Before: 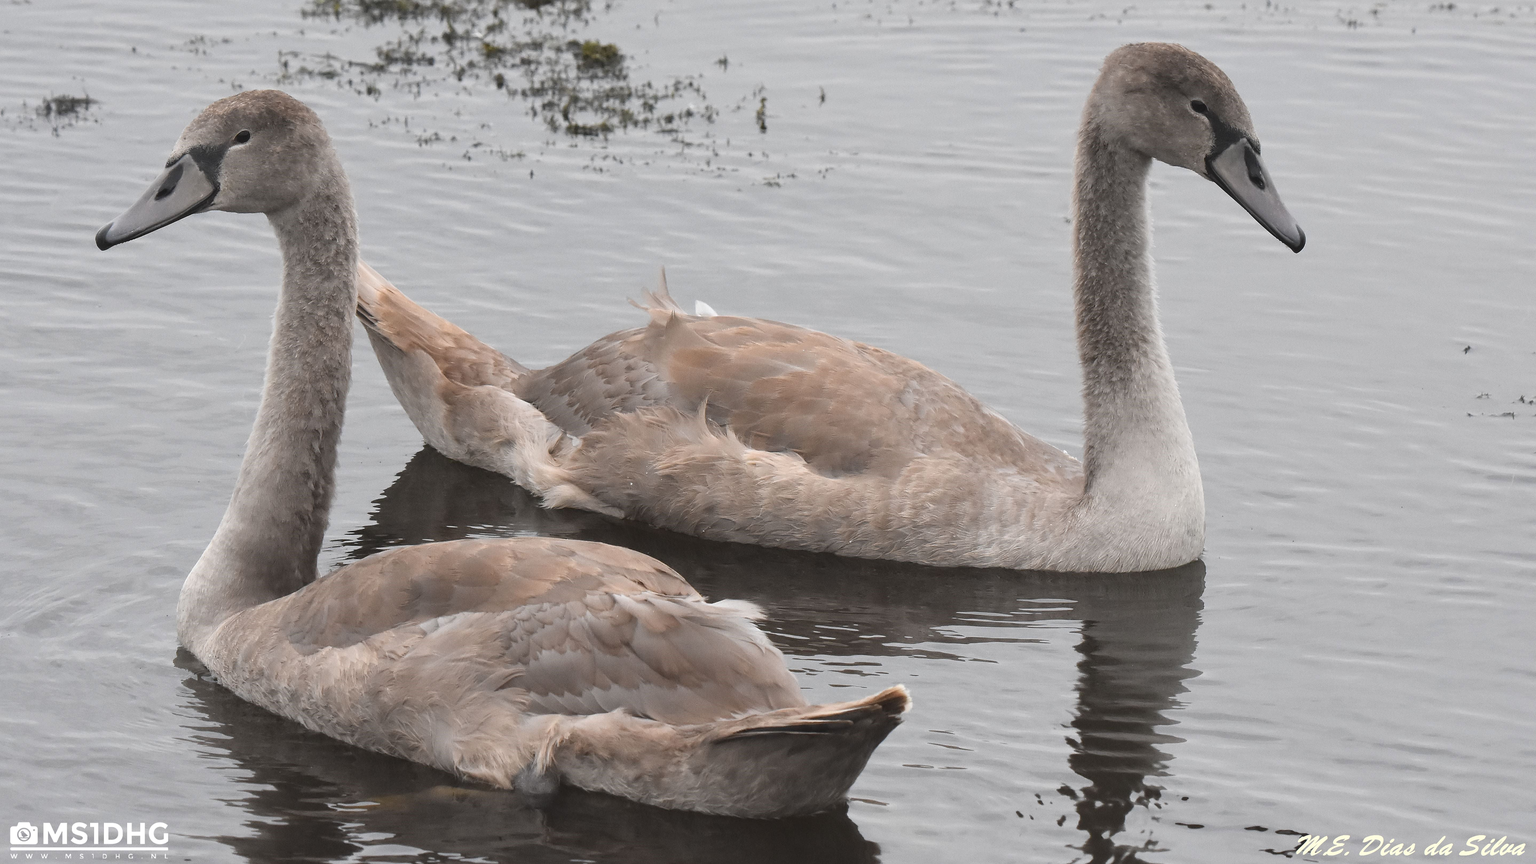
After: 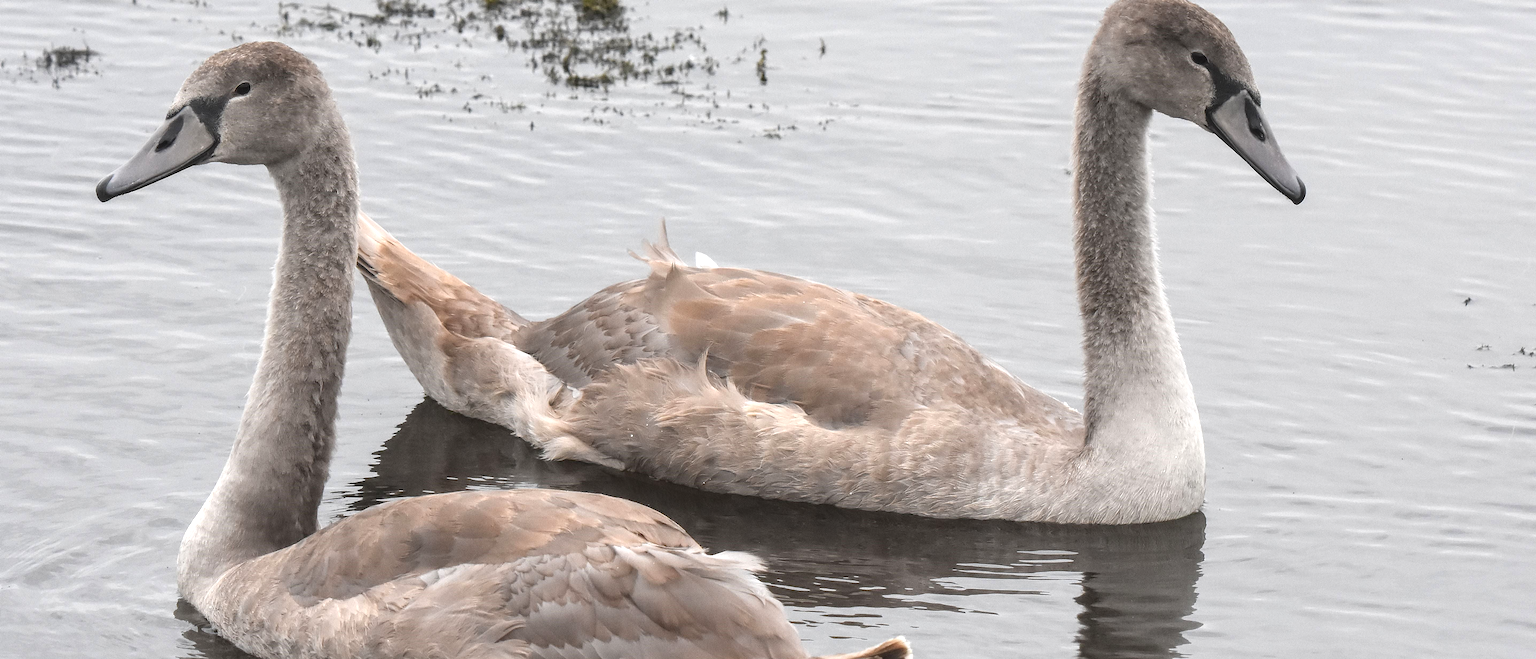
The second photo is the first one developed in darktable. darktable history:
exposure: black level correction 0.001, exposure 0.499 EV, compensate exposure bias true, compensate highlight preservation false
crop: top 5.633%, bottom 17.979%
local contrast: on, module defaults
